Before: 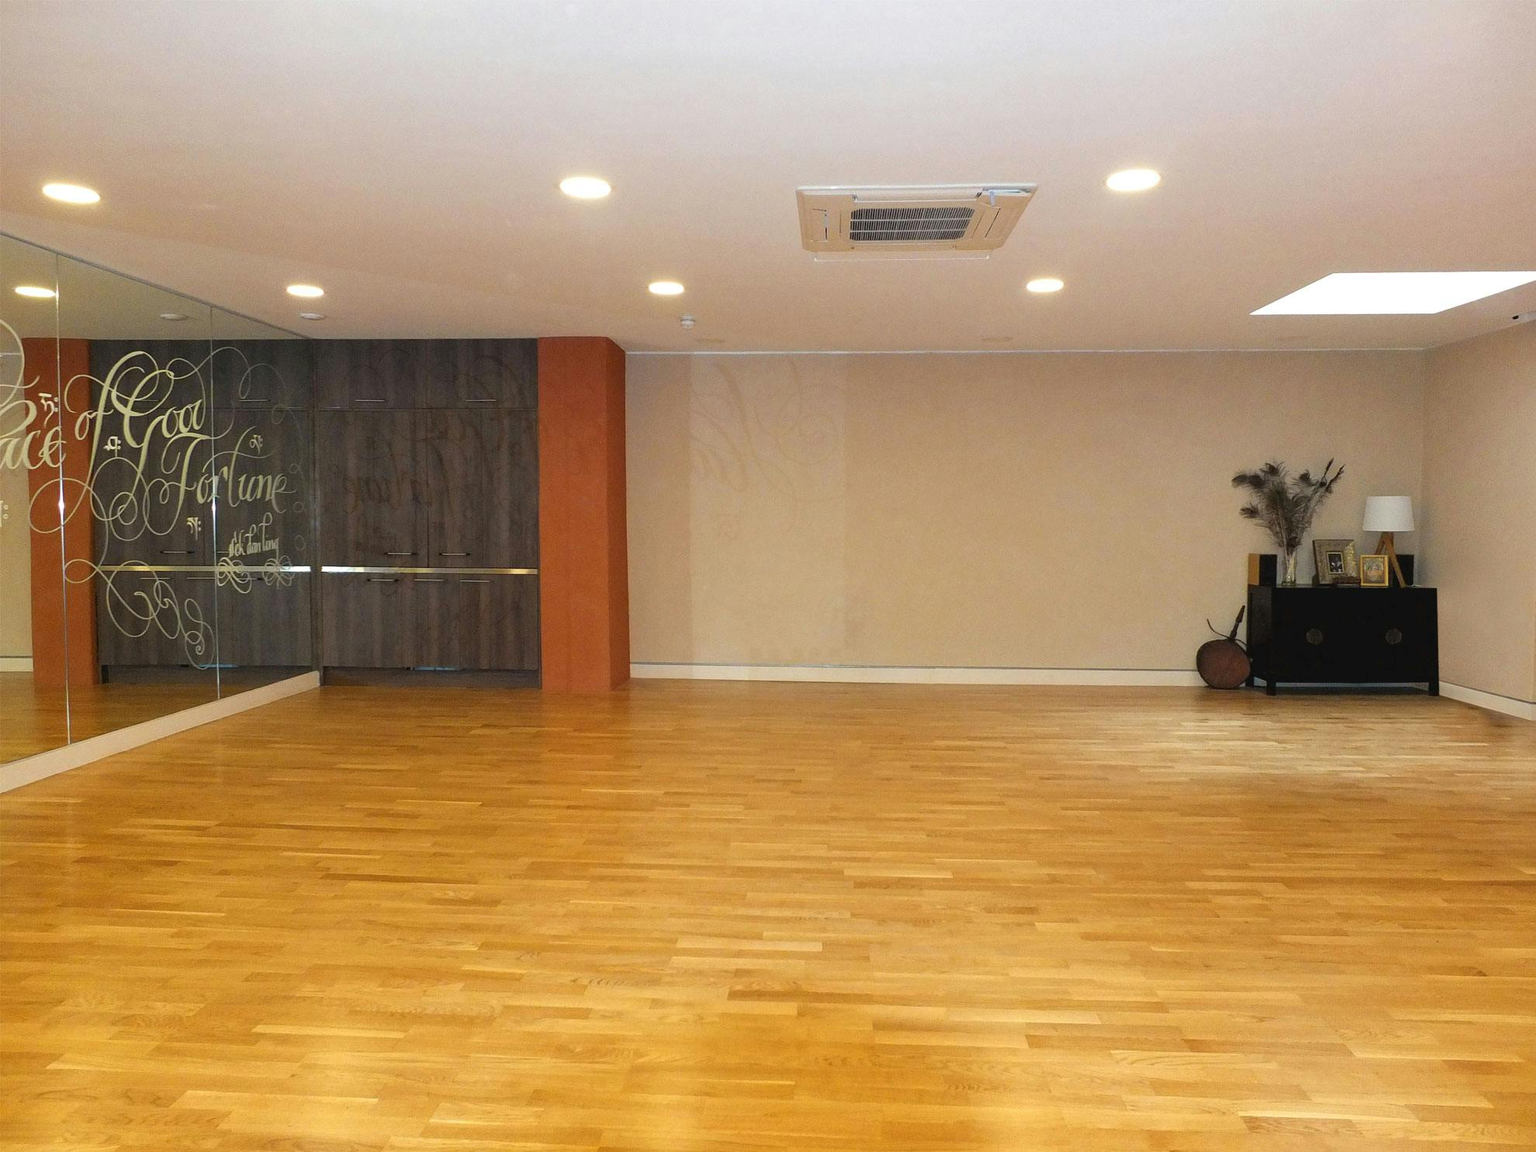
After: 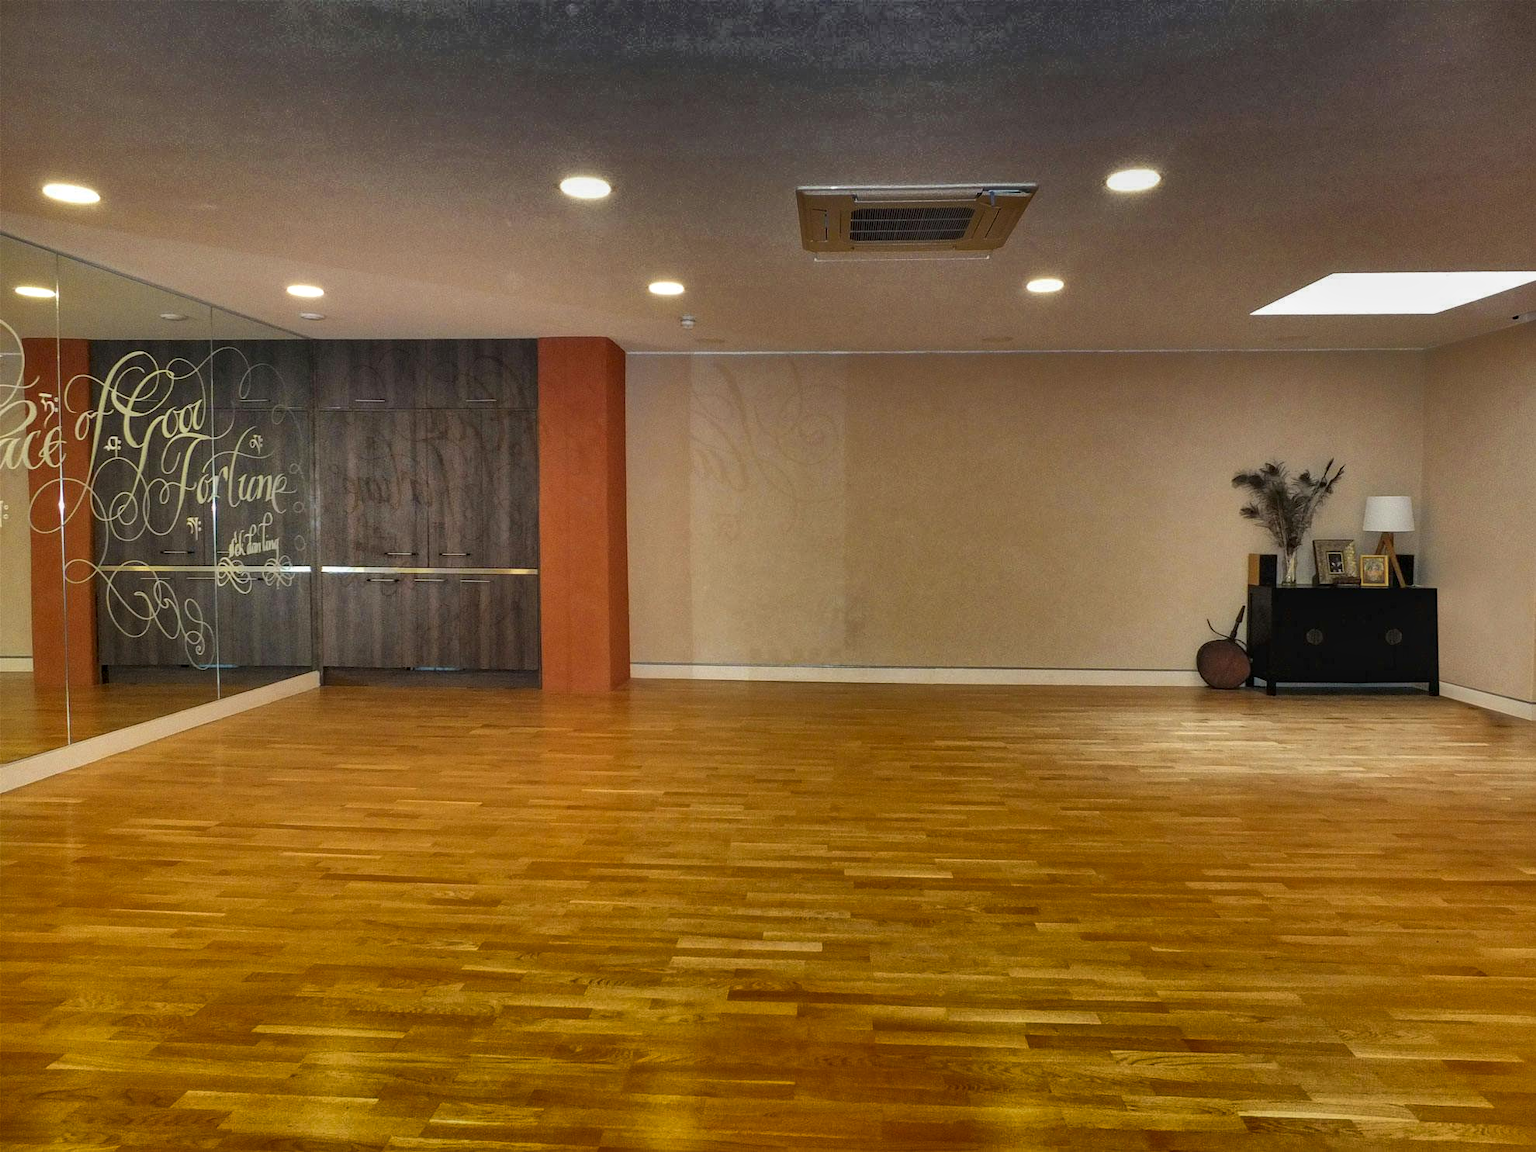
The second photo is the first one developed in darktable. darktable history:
shadows and highlights: radius 124.4, shadows 99.96, white point adjustment -2.99, highlights -98.78, soften with gaussian
local contrast: on, module defaults
